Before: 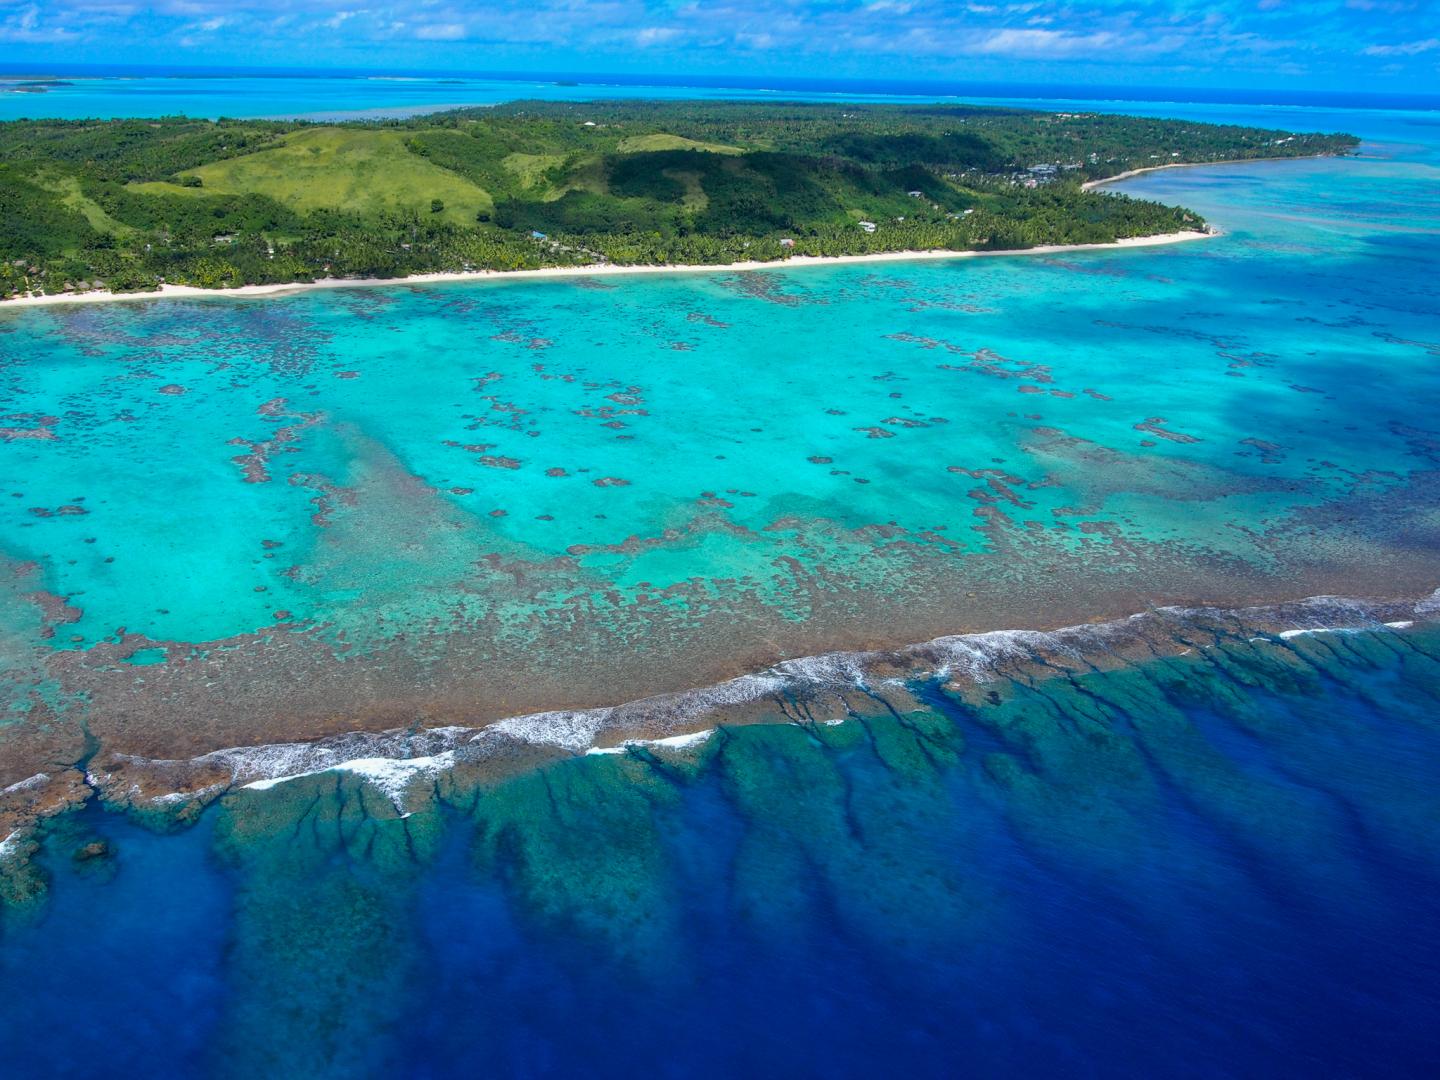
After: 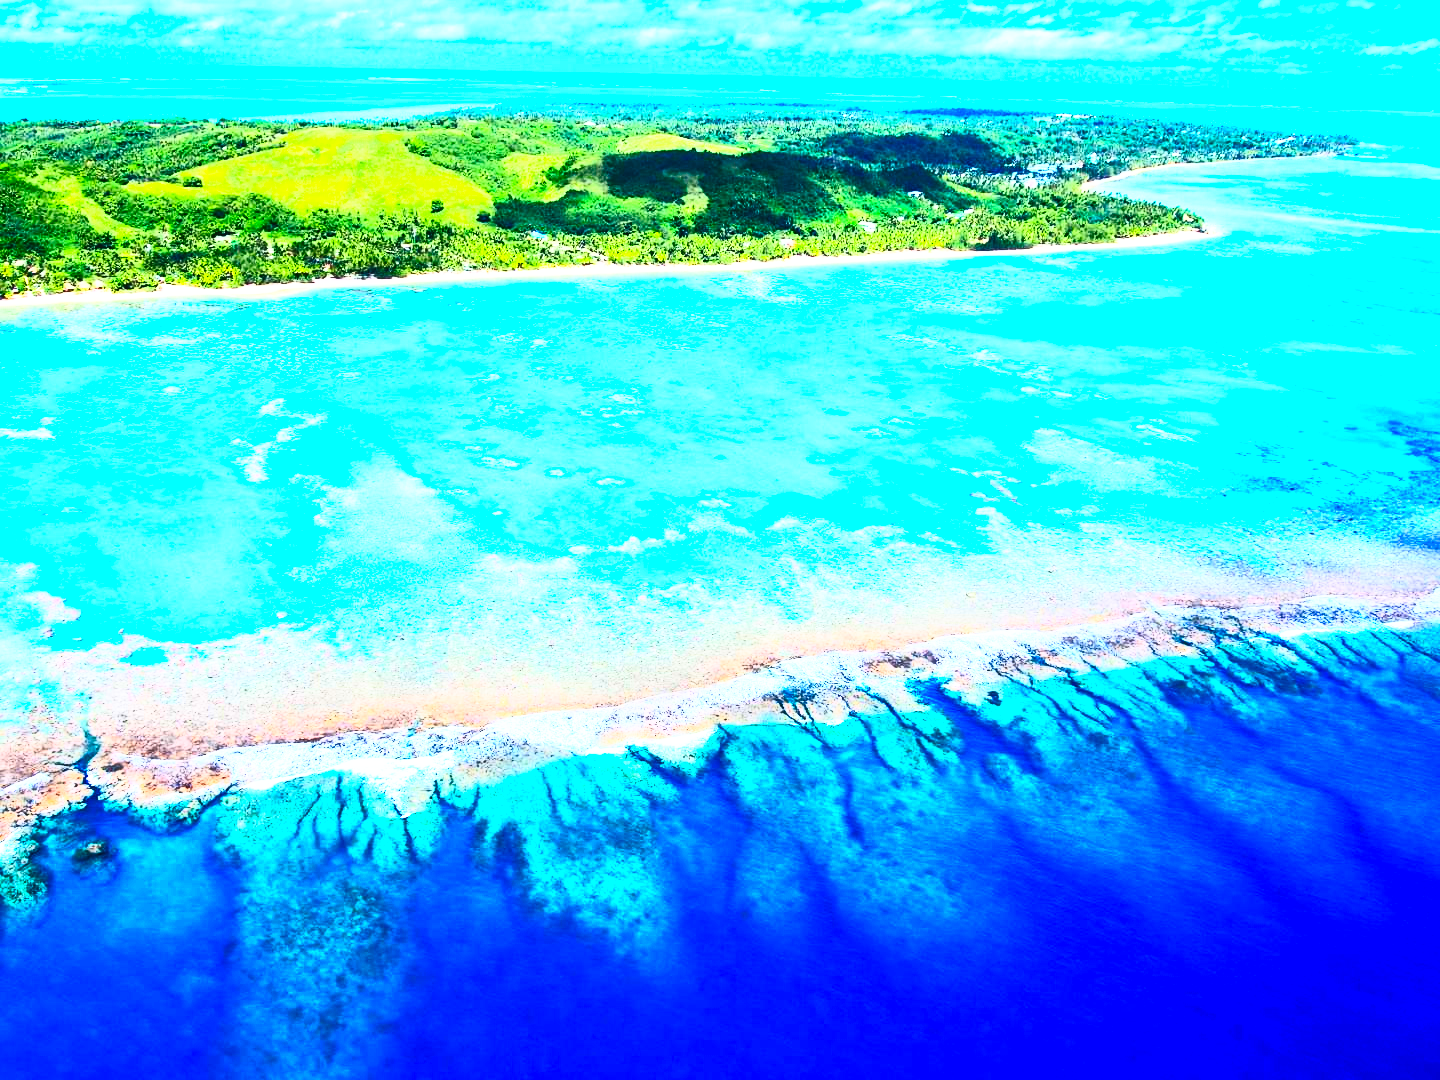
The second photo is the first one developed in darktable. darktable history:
contrast brightness saturation: contrast 0.841, brightness 0.605, saturation 0.61
tone equalizer: edges refinement/feathering 500, mask exposure compensation -1.57 EV, preserve details guided filter
base curve: curves: ch0 [(0, 0) (0.007, 0.004) (0.027, 0.03) (0.046, 0.07) (0.207, 0.54) (0.442, 0.872) (0.673, 0.972) (1, 1)], preserve colors none
